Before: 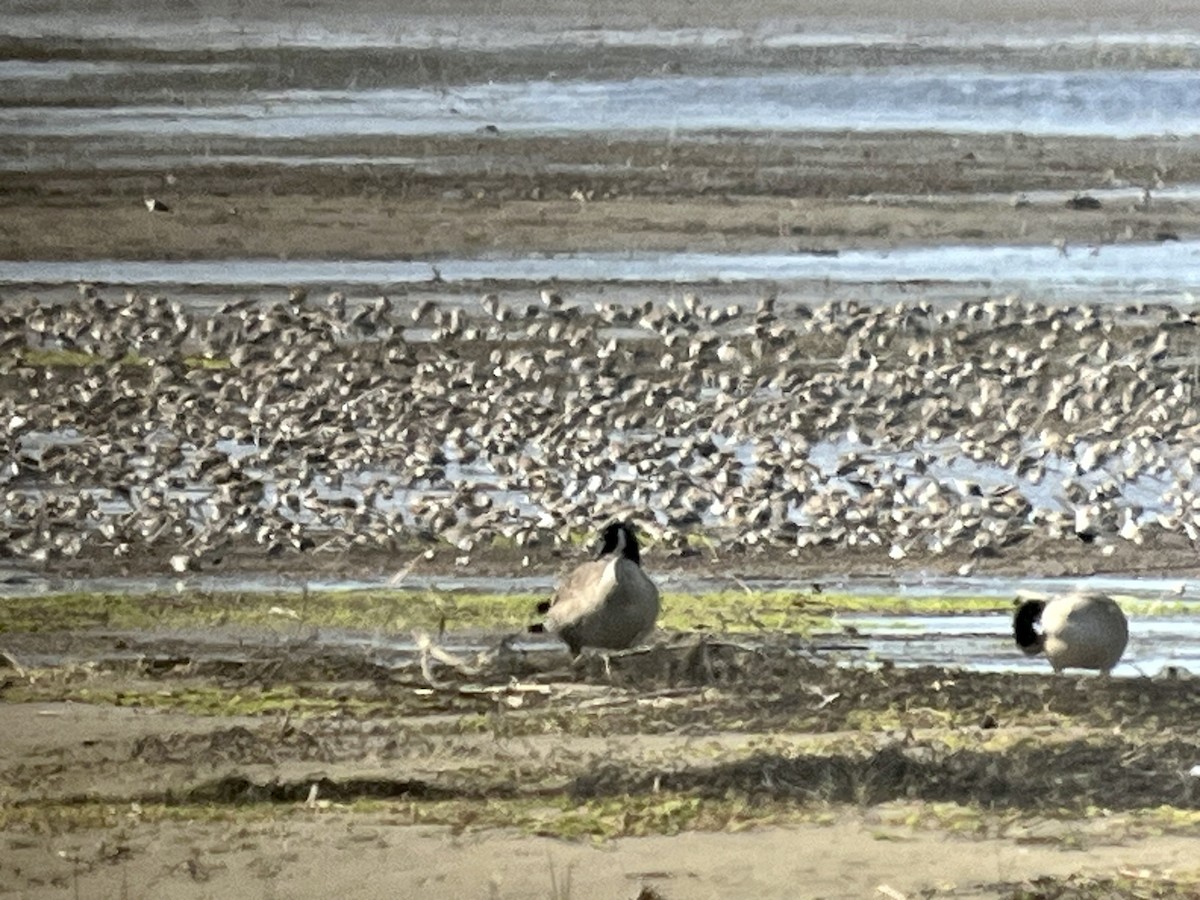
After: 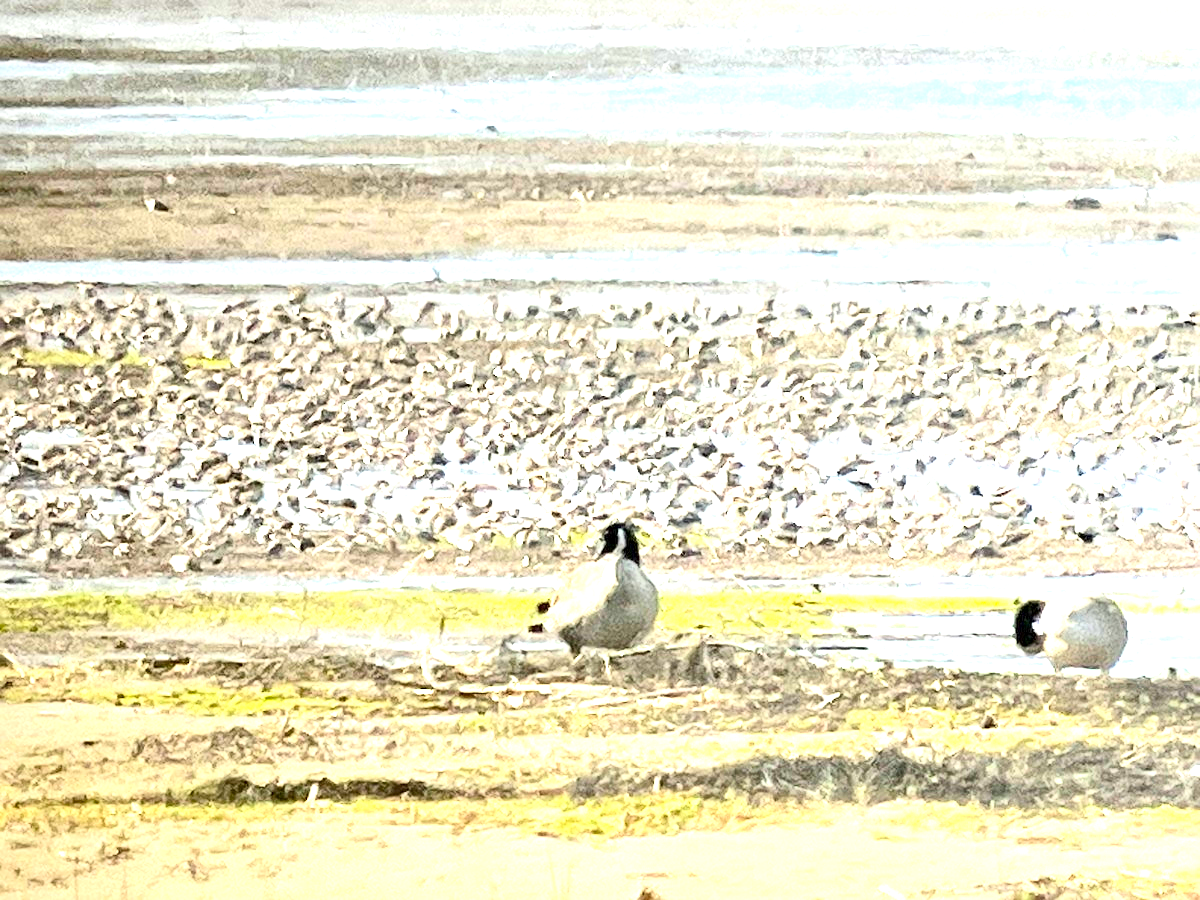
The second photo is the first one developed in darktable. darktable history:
contrast brightness saturation: contrast 0.202, brightness 0.159, saturation 0.22
sharpen: on, module defaults
exposure: exposure 2.003 EV, compensate highlight preservation false
